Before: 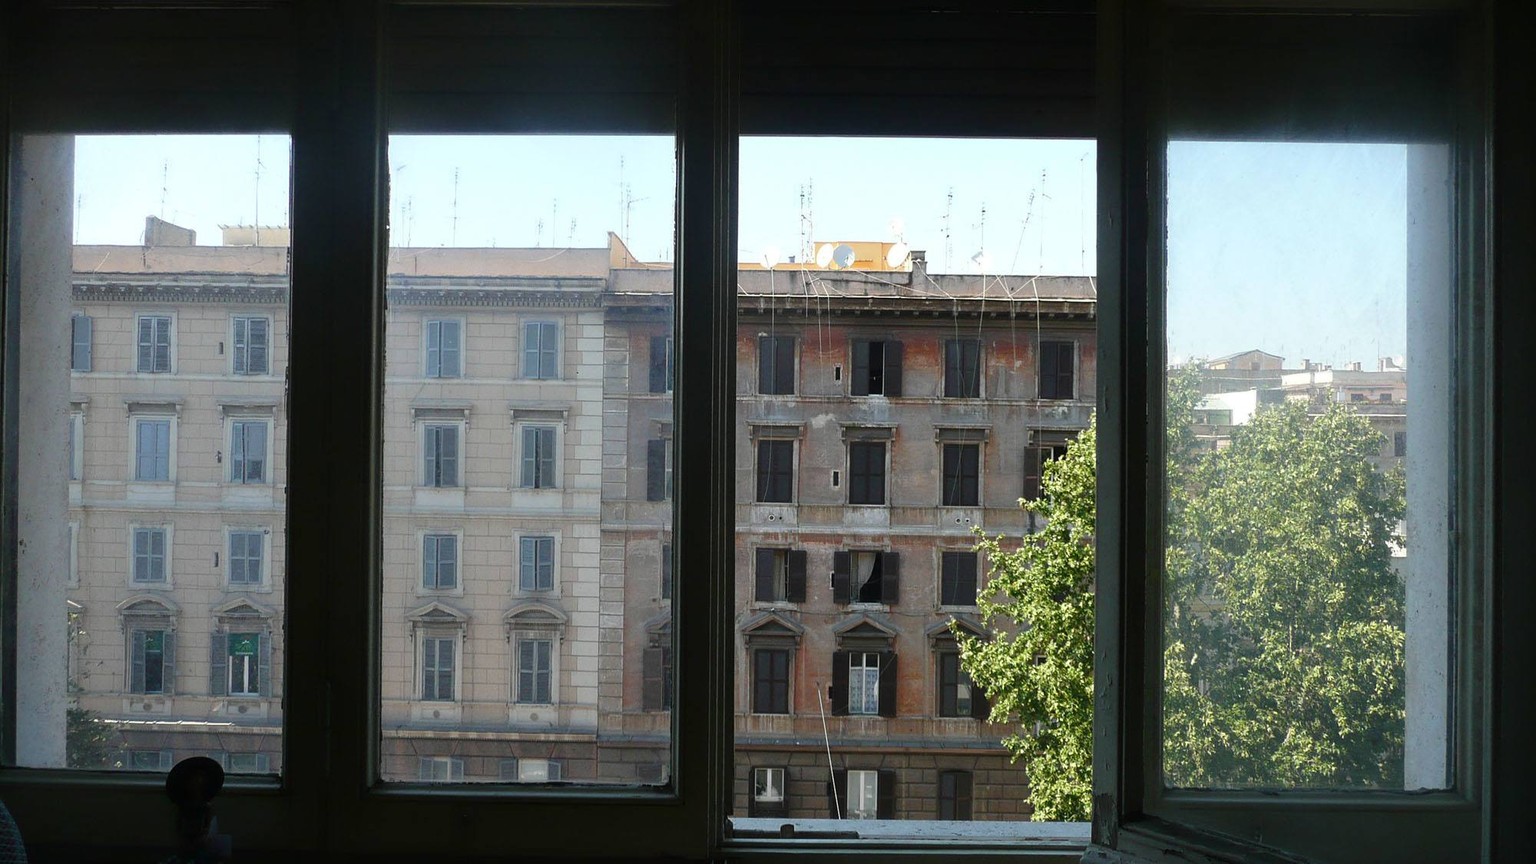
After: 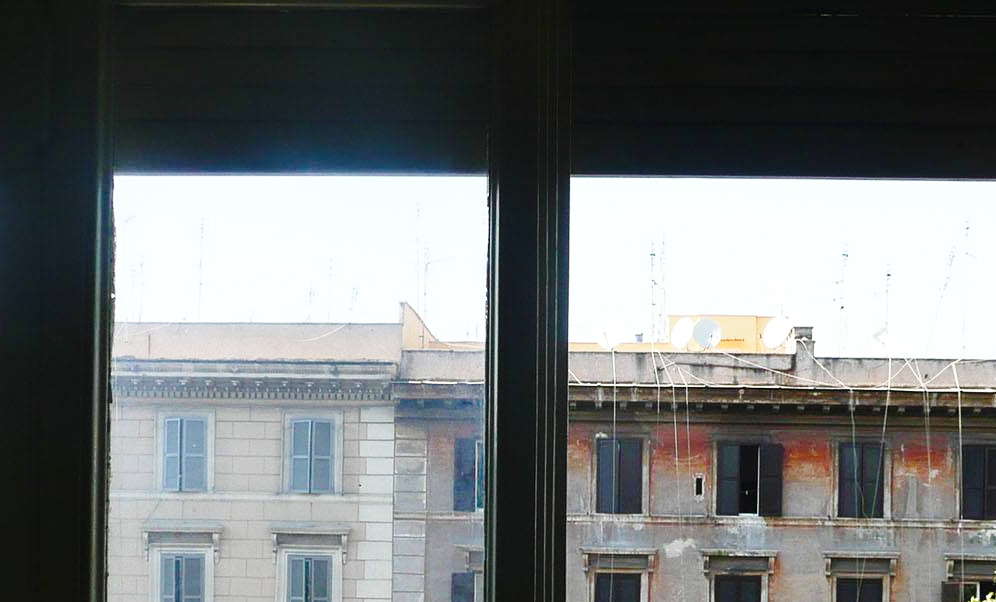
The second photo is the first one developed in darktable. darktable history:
base curve: curves: ch0 [(0, 0) (0.028, 0.03) (0.121, 0.232) (0.46, 0.748) (0.859, 0.968) (1, 1)], preserve colors none
color balance rgb: perceptual saturation grading › global saturation 0.662%, perceptual saturation grading › highlights -15.632%, perceptual saturation grading › shadows 24.187%
crop: left 19.606%, right 30.57%, bottom 46.412%
shadows and highlights: radius 118.56, shadows 42.47, highlights -61.7, soften with gaussian
exposure: black level correction 0, exposure 0 EV, compensate highlight preservation false
